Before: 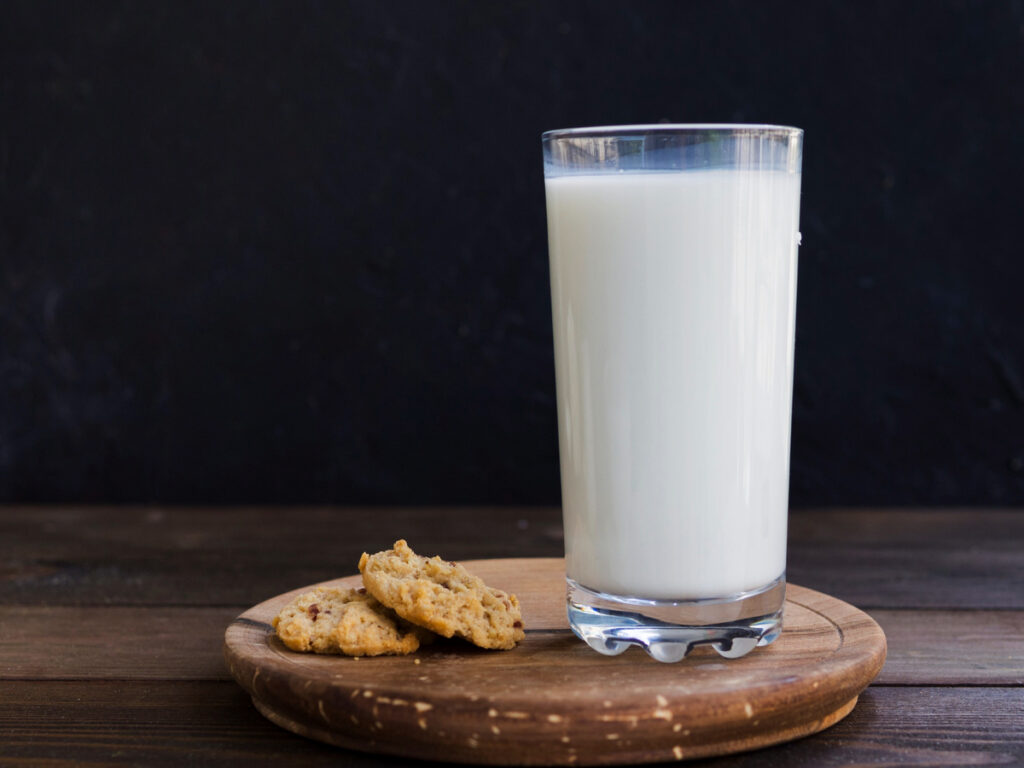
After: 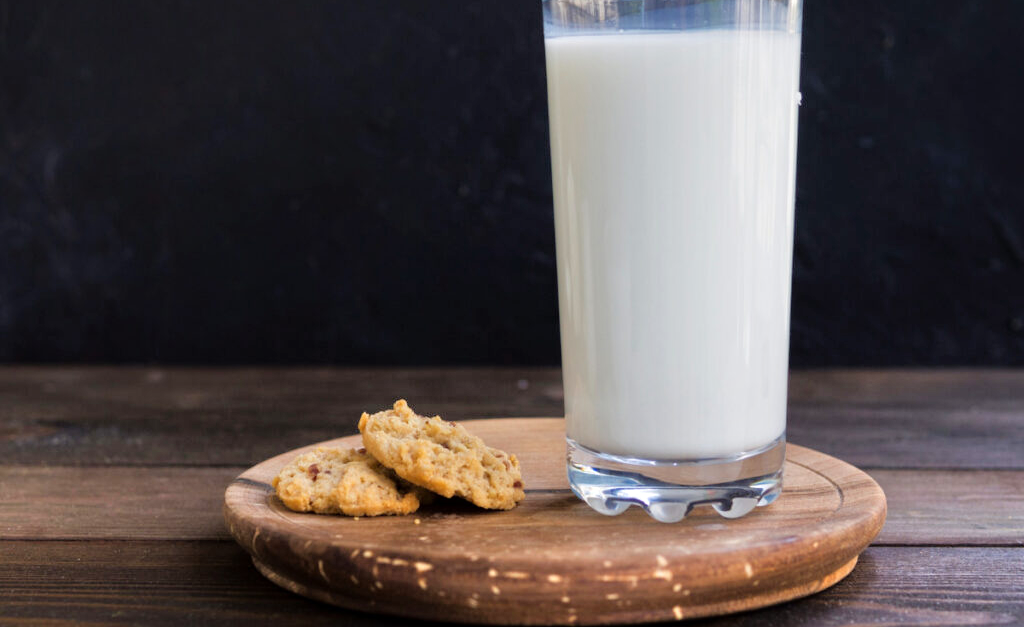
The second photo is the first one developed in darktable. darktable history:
contrast brightness saturation: saturation -0.057
tone equalizer: -7 EV 0.158 EV, -6 EV 0.591 EV, -5 EV 1.11 EV, -4 EV 1.33 EV, -3 EV 1.12 EV, -2 EV 0.6 EV, -1 EV 0.148 EV, mask exposure compensation -0.491 EV
crop and rotate: top 18.242%
